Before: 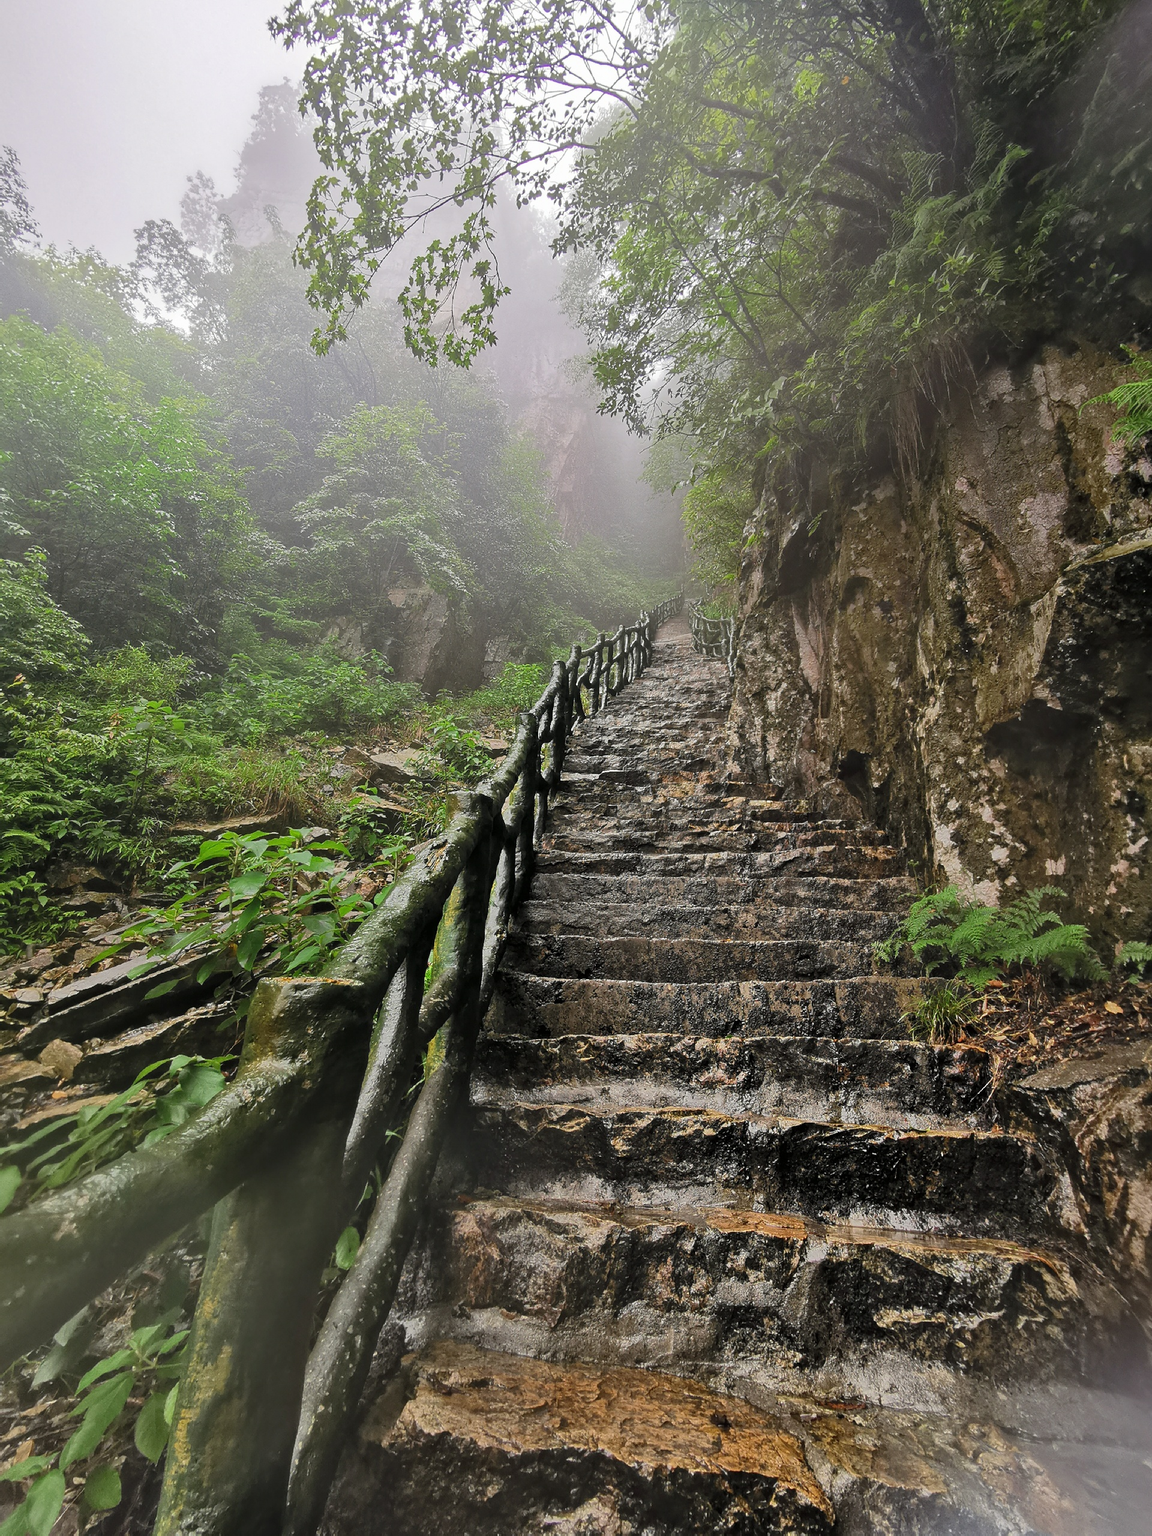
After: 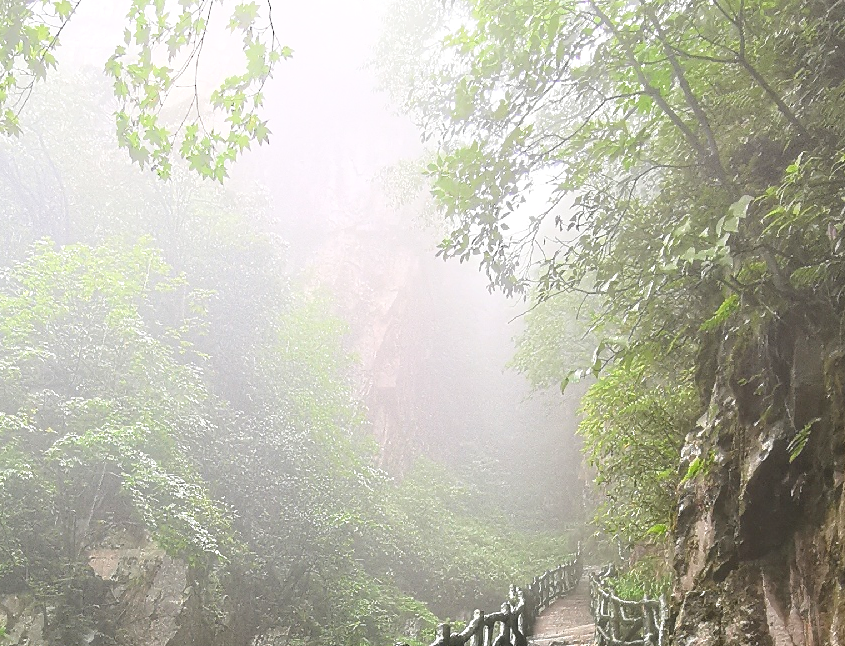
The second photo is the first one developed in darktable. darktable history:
crop: left 29.089%, top 16.876%, right 26.856%, bottom 57.882%
exposure: black level correction 0, exposure 0.697 EV, compensate exposure bias true, compensate highlight preservation false
shadows and highlights: highlights 70.29, soften with gaussian
